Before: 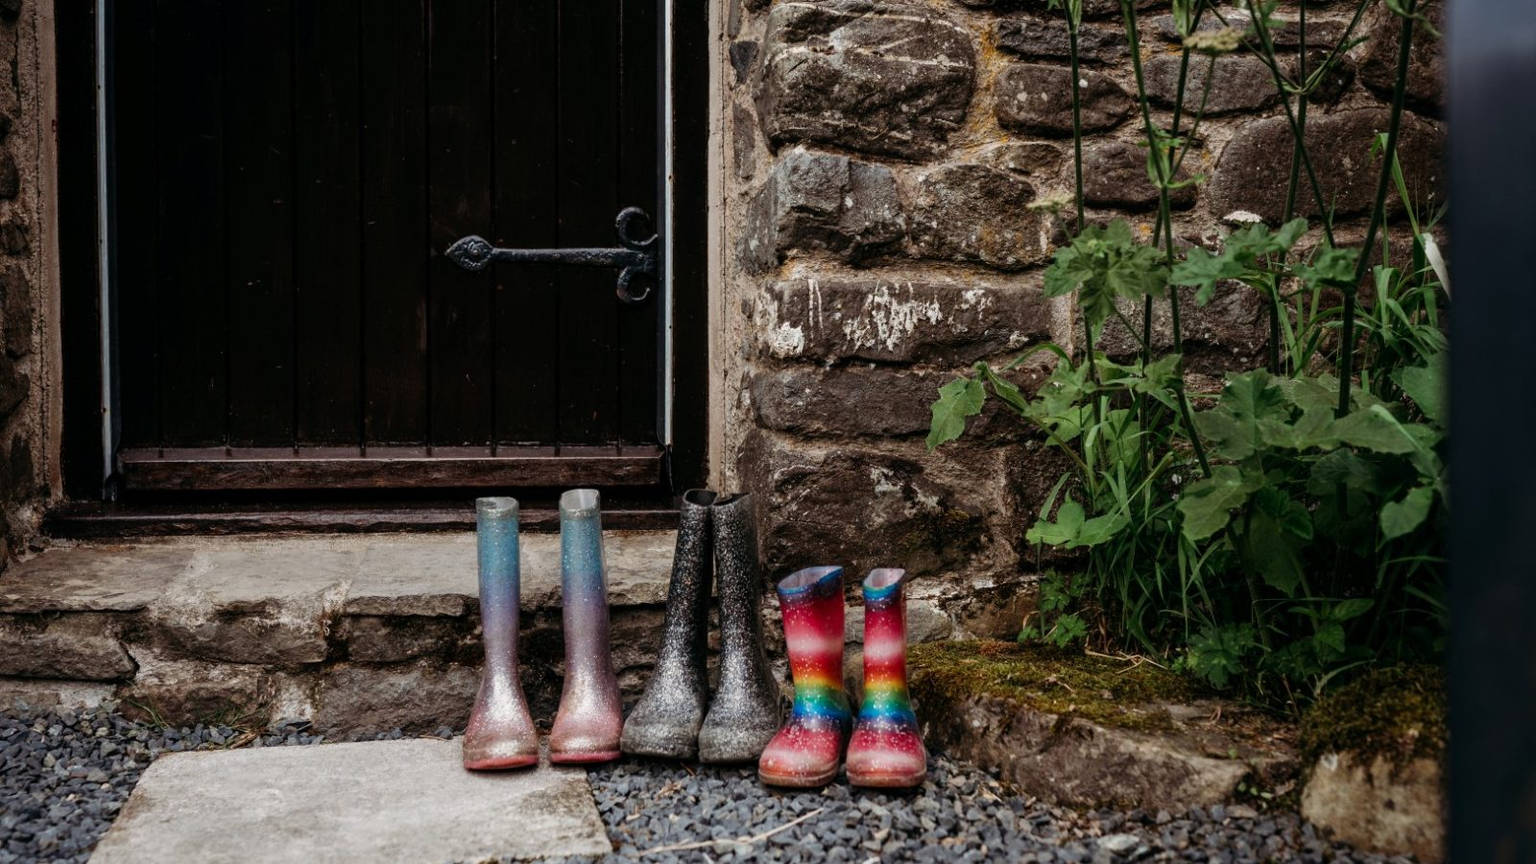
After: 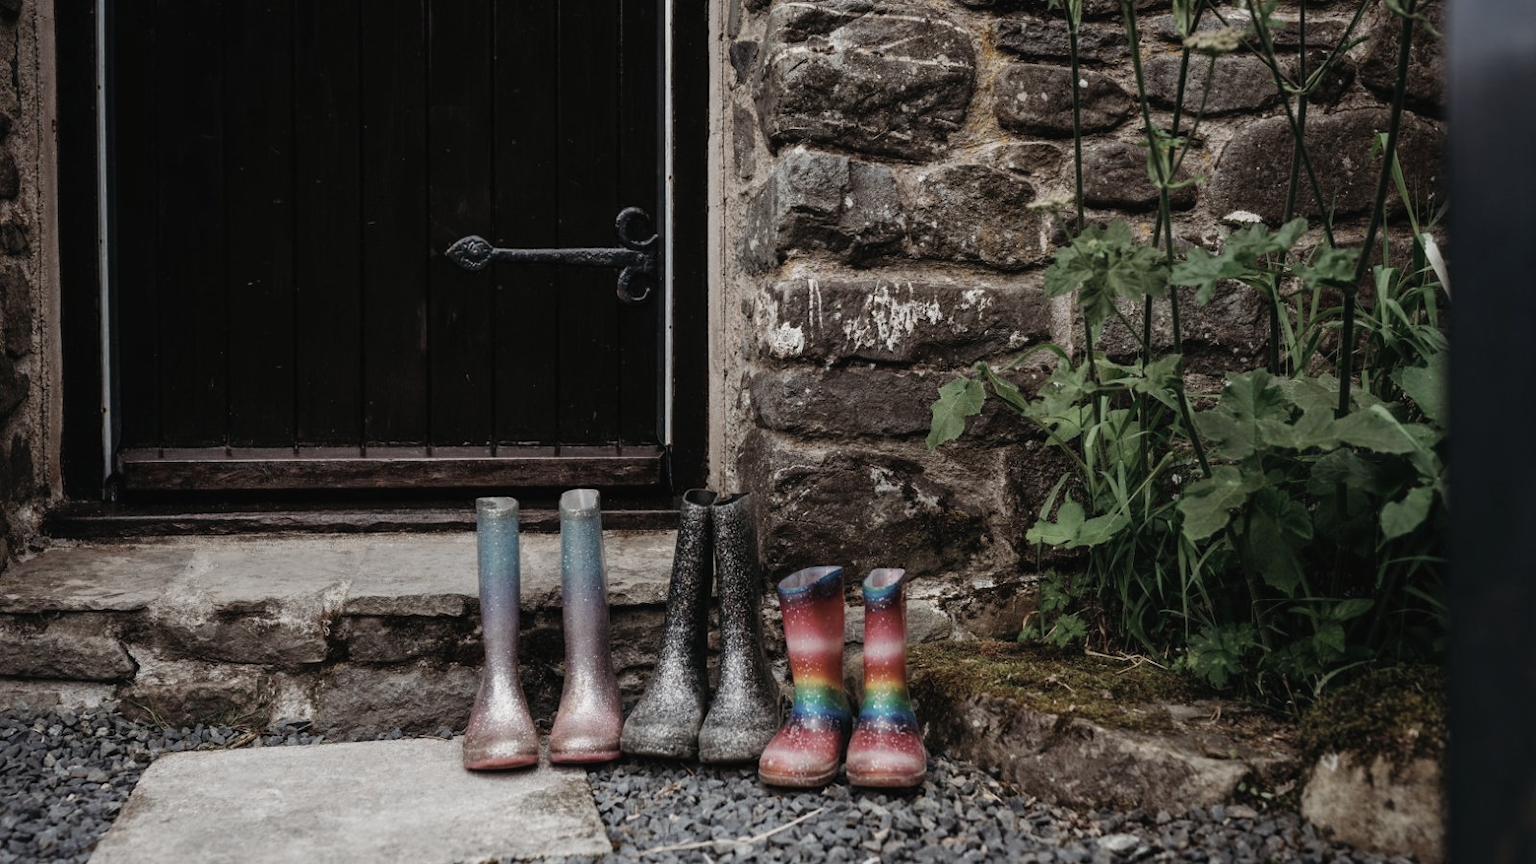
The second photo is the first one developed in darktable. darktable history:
contrast brightness saturation: contrast -0.041, saturation -0.412
